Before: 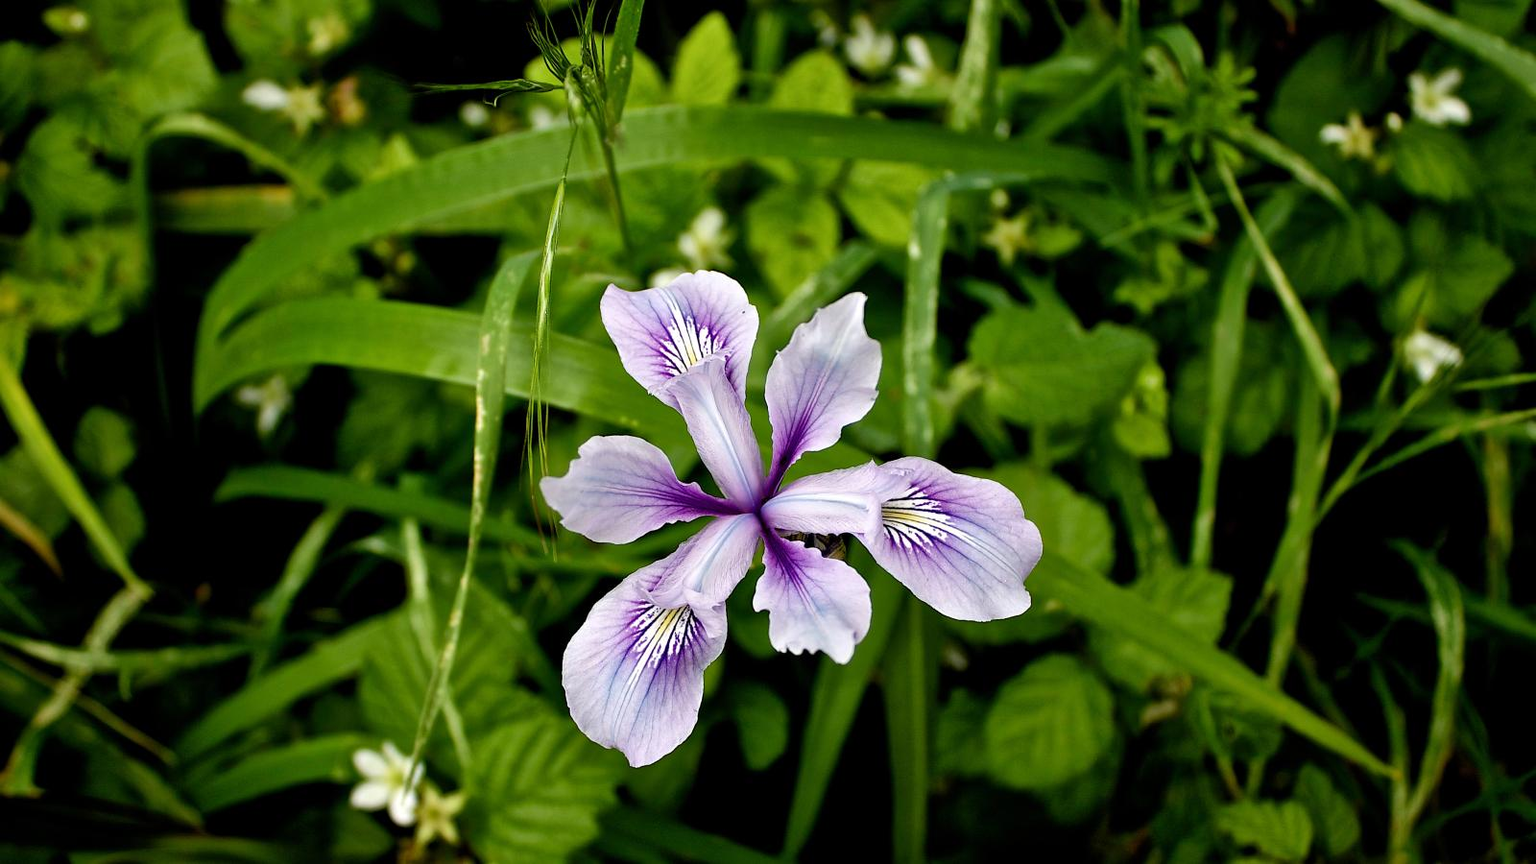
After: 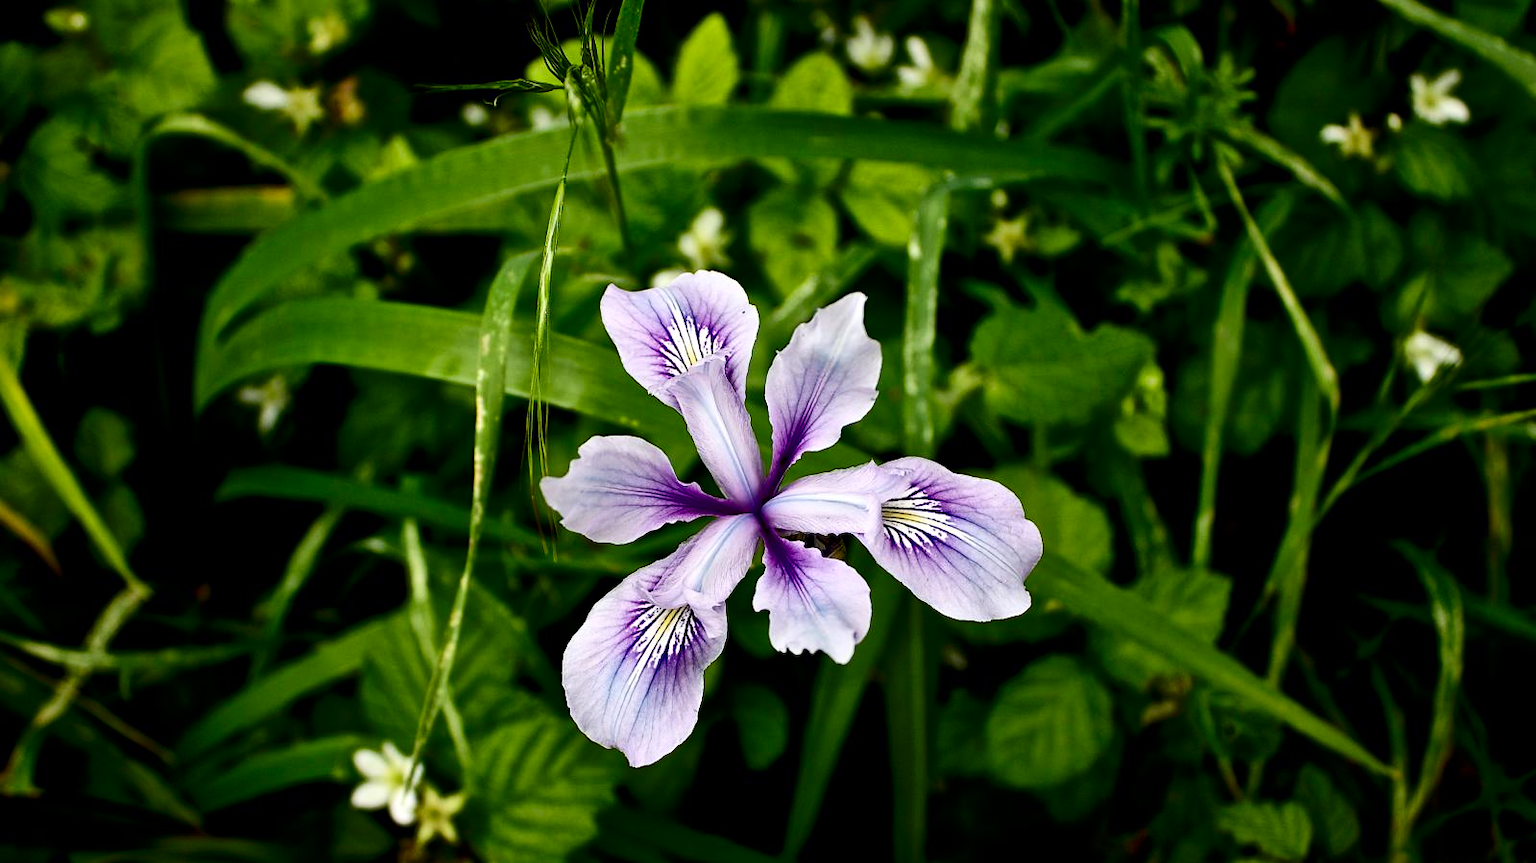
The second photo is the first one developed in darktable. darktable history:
contrast brightness saturation: contrast 0.204, brightness -0.103, saturation 0.101
crop: bottom 0.058%
